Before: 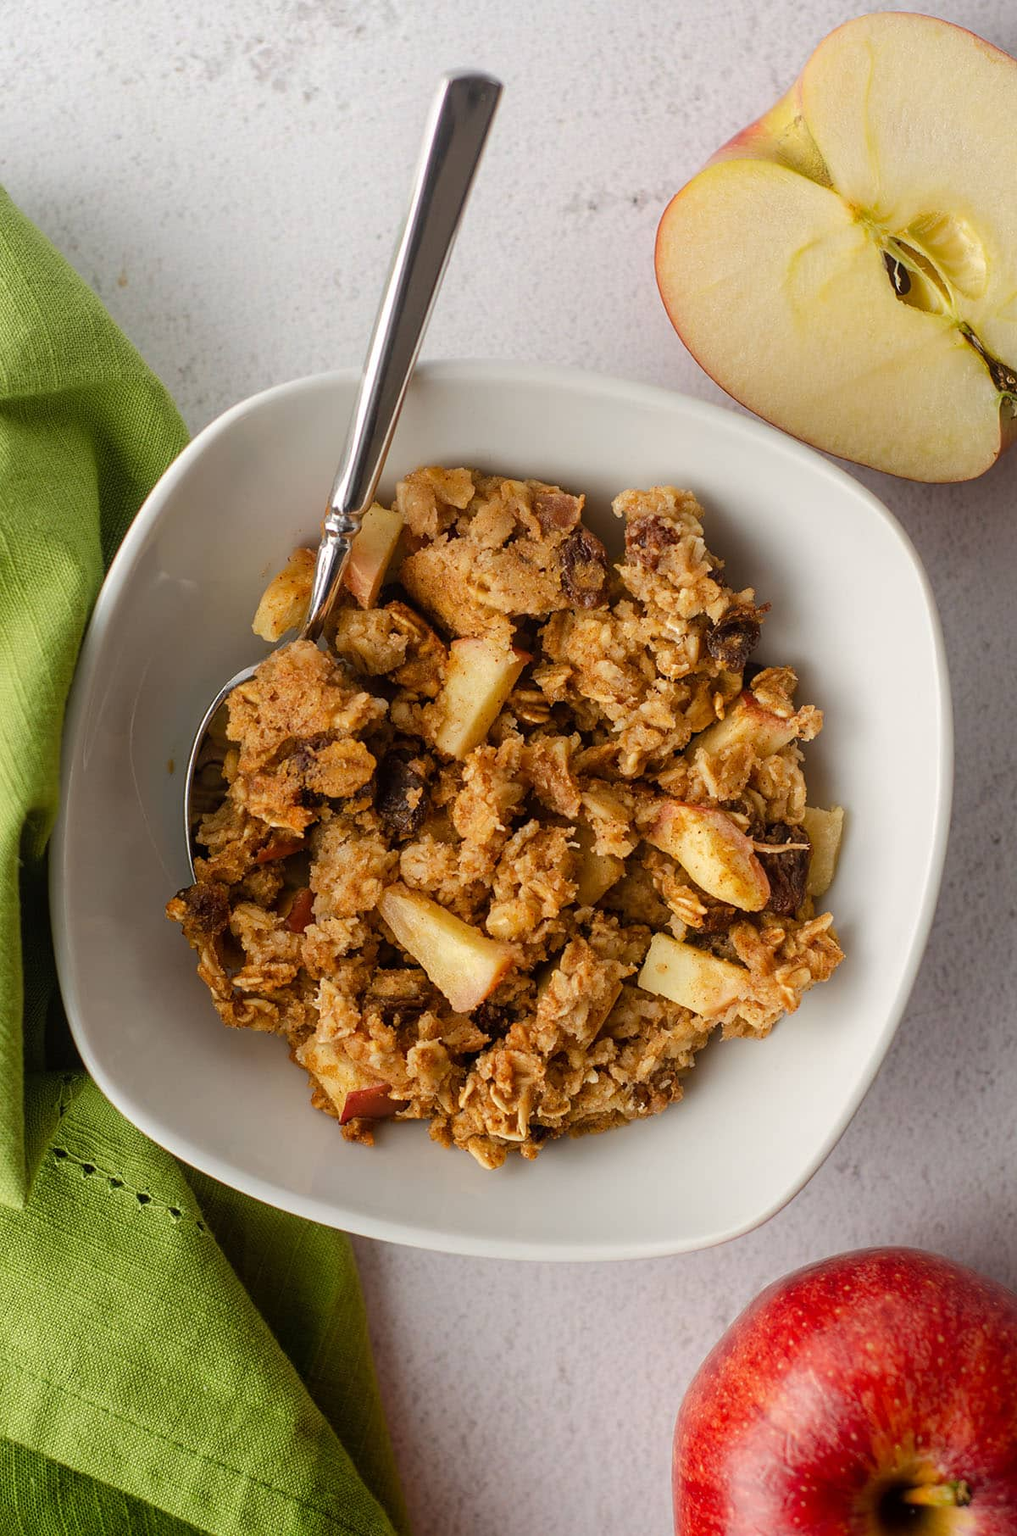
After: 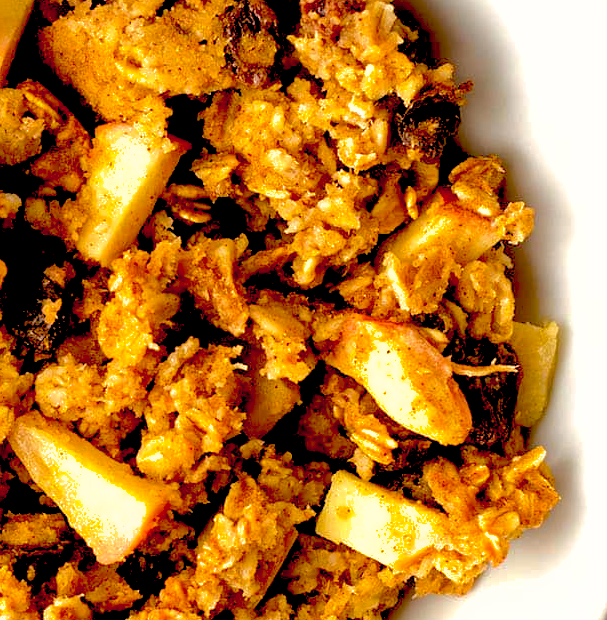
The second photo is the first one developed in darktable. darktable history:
exposure: black level correction 0.034, exposure 0.908 EV, compensate exposure bias true, compensate highlight preservation false
color balance rgb: global offset › luminance -0.869%, perceptual saturation grading › global saturation 0.131%, global vibrance 28.158%
shadows and highlights: on, module defaults
crop: left 36.482%, top 34.789%, right 12.916%, bottom 30.967%
